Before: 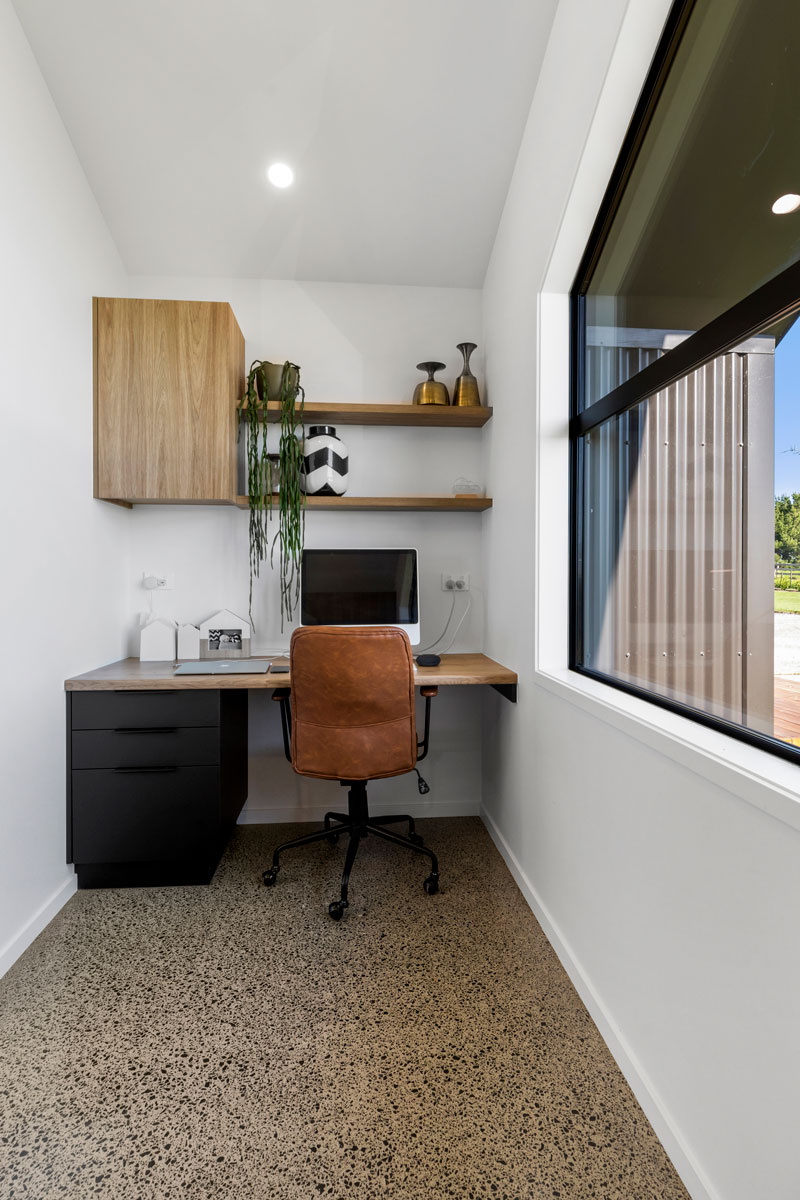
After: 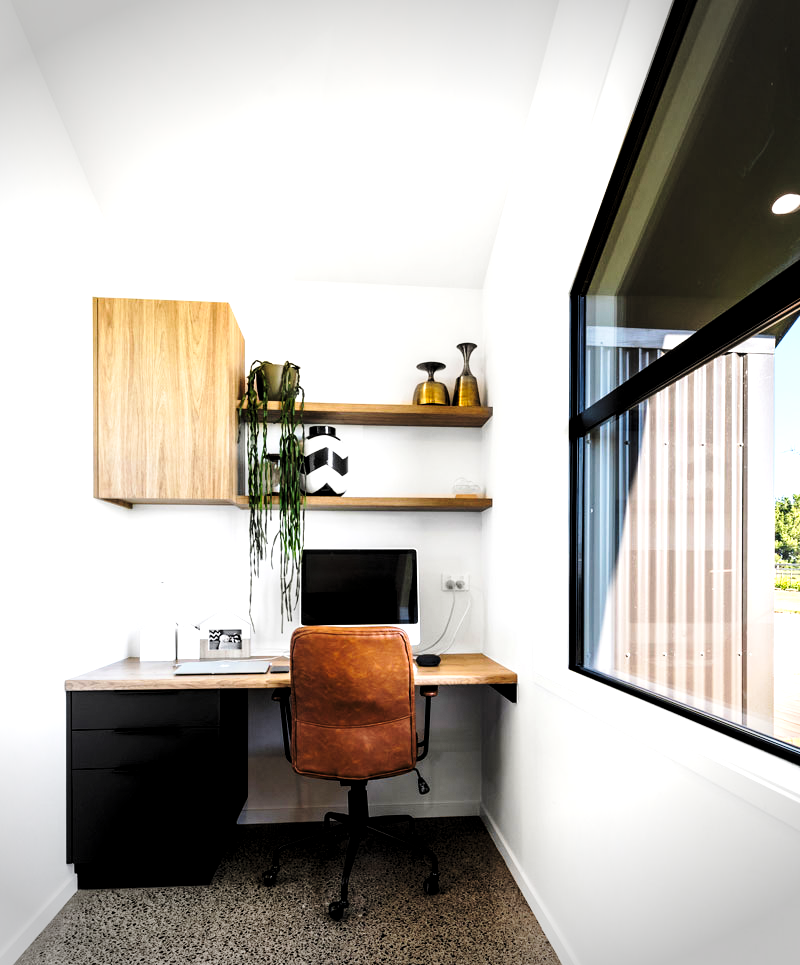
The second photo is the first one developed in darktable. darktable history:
exposure: black level correction 0, exposure 0 EV, compensate highlight preservation false
levels: gray 50.77%, levels [0.062, 0.494, 0.925]
contrast brightness saturation: contrast -0.012, brightness -0.01, saturation 0.032
crop: bottom 19.564%
vignetting: fall-off start 88.42%, fall-off radius 43.02%, width/height ratio 1.167
tone equalizer: -8 EV -0.748 EV, -7 EV -0.69 EV, -6 EV -0.583 EV, -5 EV -0.39 EV, -3 EV 0.367 EV, -2 EV 0.6 EV, -1 EV 0.674 EV, +0 EV 0.764 EV, mask exposure compensation -0.486 EV
tone curve: curves: ch0 [(0, 0.028) (0.037, 0.05) (0.123, 0.114) (0.19, 0.176) (0.269, 0.27) (0.48, 0.57) (0.595, 0.695) (0.718, 0.823) (0.855, 0.913) (1, 0.982)]; ch1 [(0, 0) (0.243, 0.245) (0.422, 0.415) (0.493, 0.495) (0.508, 0.506) (0.536, 0.538) (0.569, 0.58) (0.611, 0.644) (0.769, 0.807) (1, 1)]; ch2 [(0, 0) (0.249, 0.216) (0.349, 0.321) (0.424, 0.442) (0.476, 0.483) (0.498, 0.499) (0.517, 0.519) (0.532, 0.547) (0.569, 0.608) (0.614, 0.661) (0.706, 0.75) (0.808, 0.809) (0.991, 0.968)], preserve colors none
